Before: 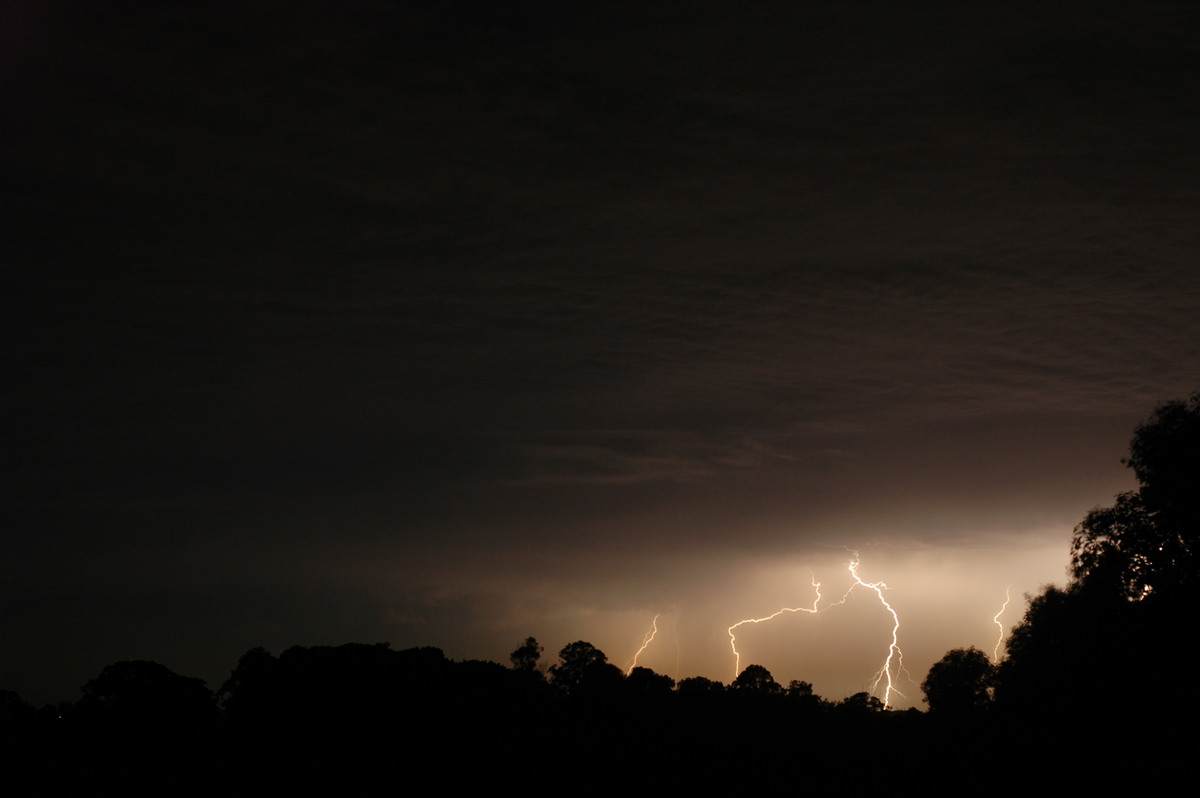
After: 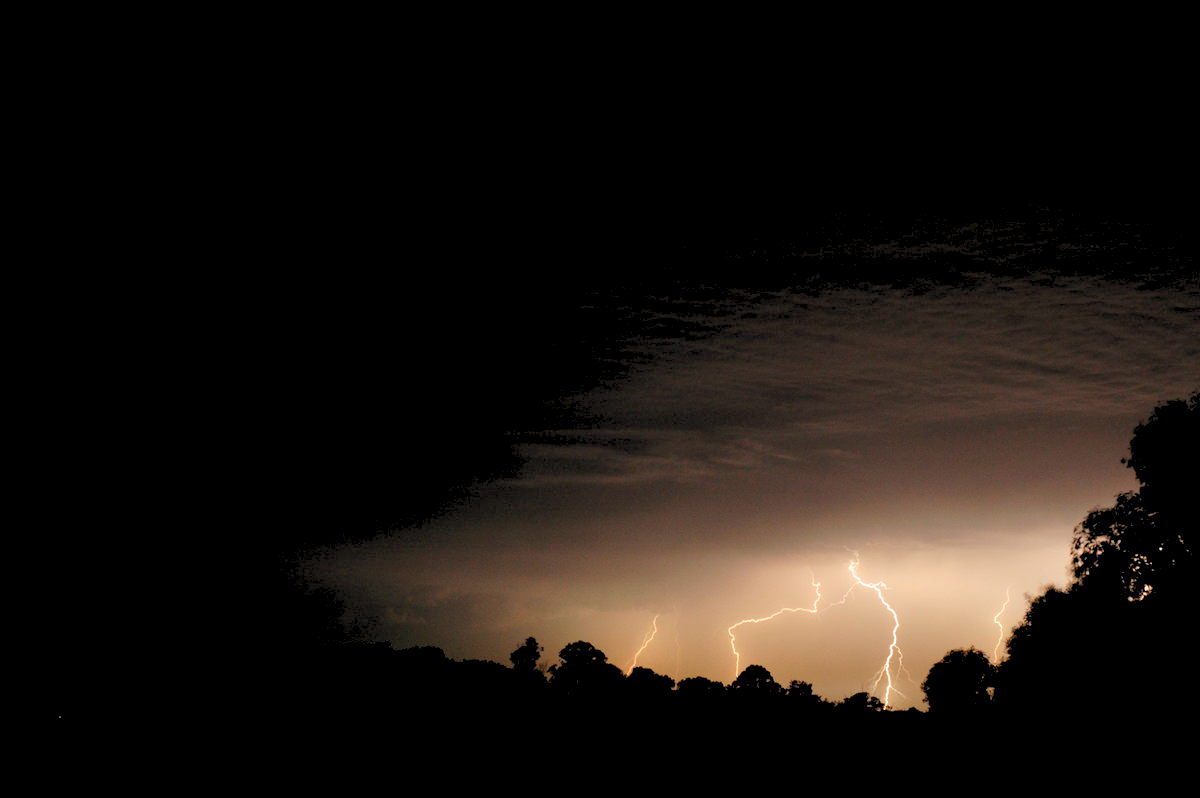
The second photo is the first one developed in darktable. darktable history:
color calibration: illuminant same as pipeline (D50), adaptation none (bypass), x 0.331, y 0.334, temperature 5020.26 K, saturation algorithm version 1 (2020)
levels: black 0.014%, levels [0.093, 0.434, 0.988]
